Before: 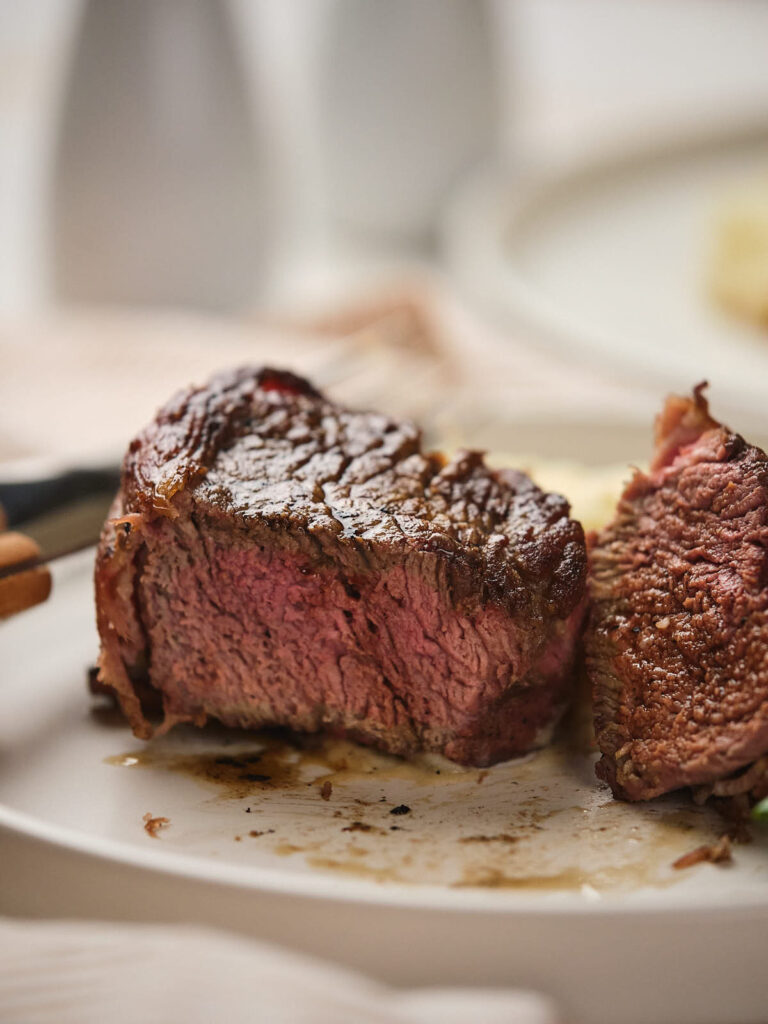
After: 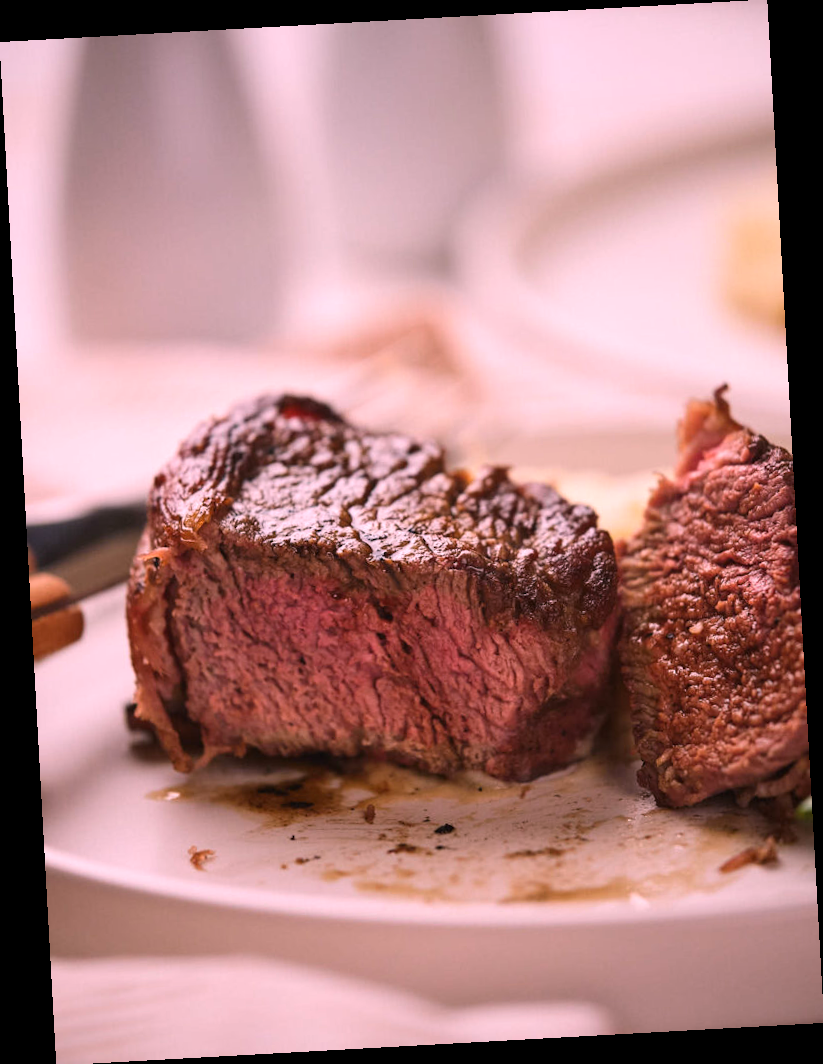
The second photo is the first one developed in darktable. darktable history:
rotate and perspective: rotation -3.18°, automatic cropping off
white balance: red 1.188, blue 1.11
